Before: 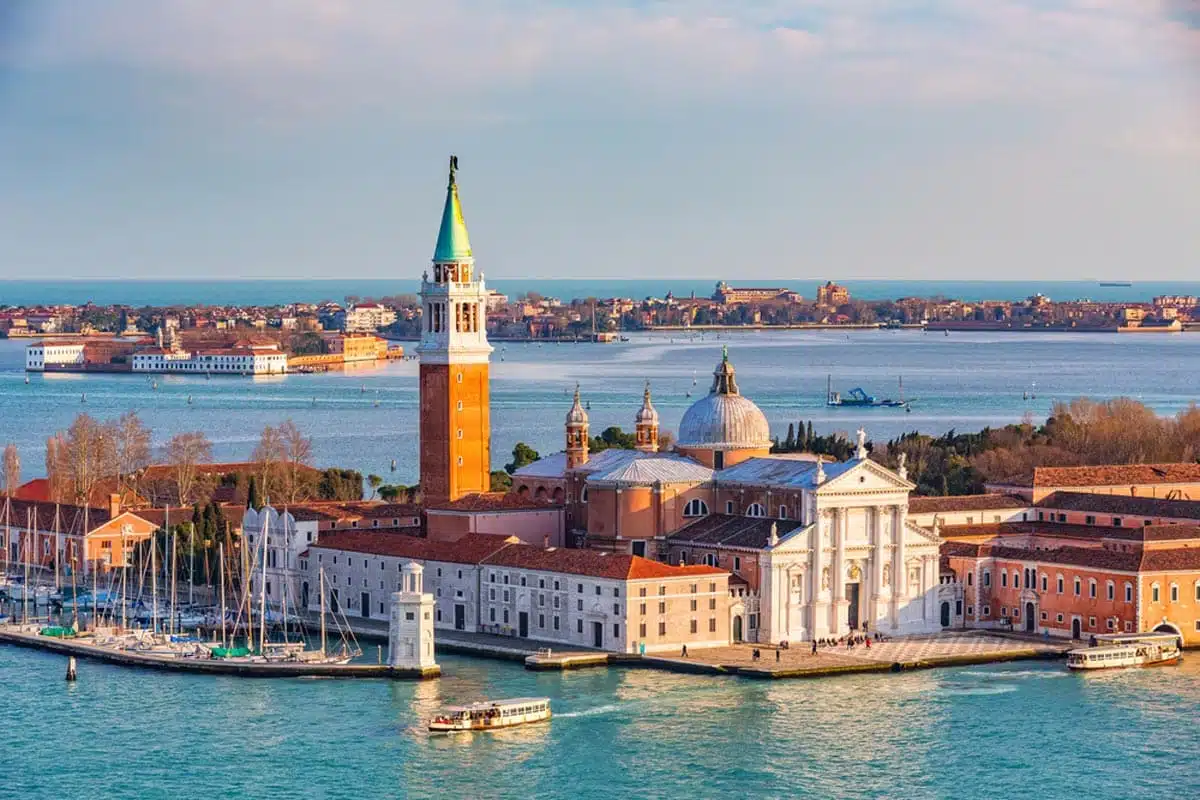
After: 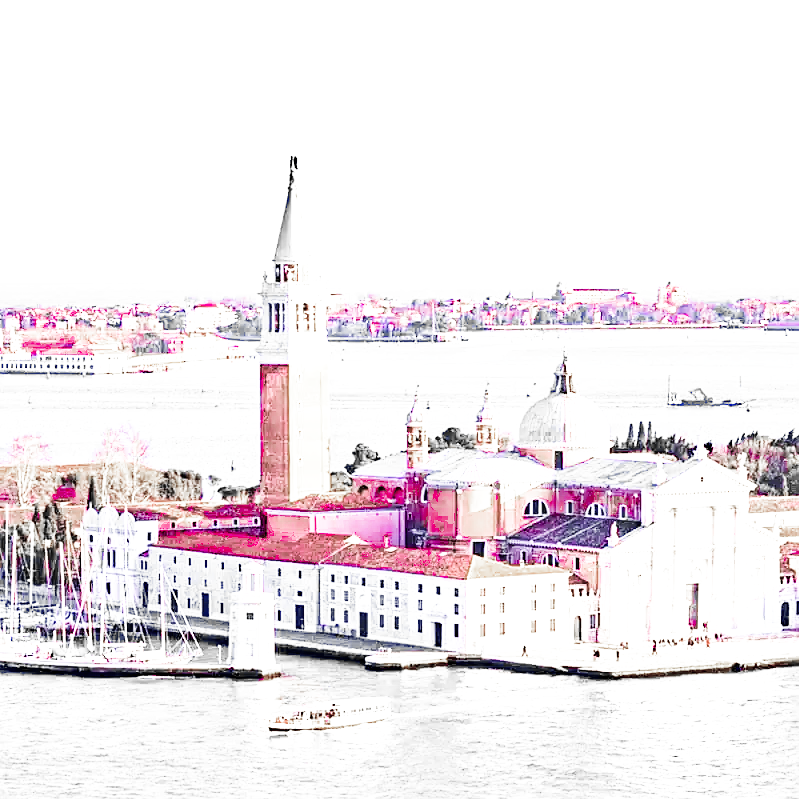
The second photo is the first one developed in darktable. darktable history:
color calibration: illuminant as shot in camera, x 0.358, y 0.373, temperature 4628.91 K
sharpen: amount 0.209
exposure: black level correction 0, exposure 1.745 EV, compensate highlight preservation false
crop and rotate: left 13.369%, right 20.03%
base curve: curves: ch0 [(0, 0) (0.007, 0.004) (0.027, 0.03) (0.046, 0.07) (0.207, 0.54) (0.442, 0.872) (0.673, 0.972) (1, 1)], preserve colors none
color zones: curves: ch0 [(0, 0.278) (0.143, 0.5) (0.286, 0.5) (0.429, 0.5) (0.571, 0.5) (0.714, 0.5) (0.857, 0.5) (1, 0.5)]; ch1 [(0, 1) (0.143, 0.165) (0.286, 0) (0.429, 0) (0.571, 0) (0.714, 0) (0.857, 0.5) (1, 0.5)]; ch2 [(0, 0.508) (0.143, 0.5) (0.286, 0.5) (0.429, 0.5) (0.571, 0.5) (0.714, 0.5) (0.857, 0.5) (1, 0.5)]
haze removal: compatibility mode true, adaptive false
